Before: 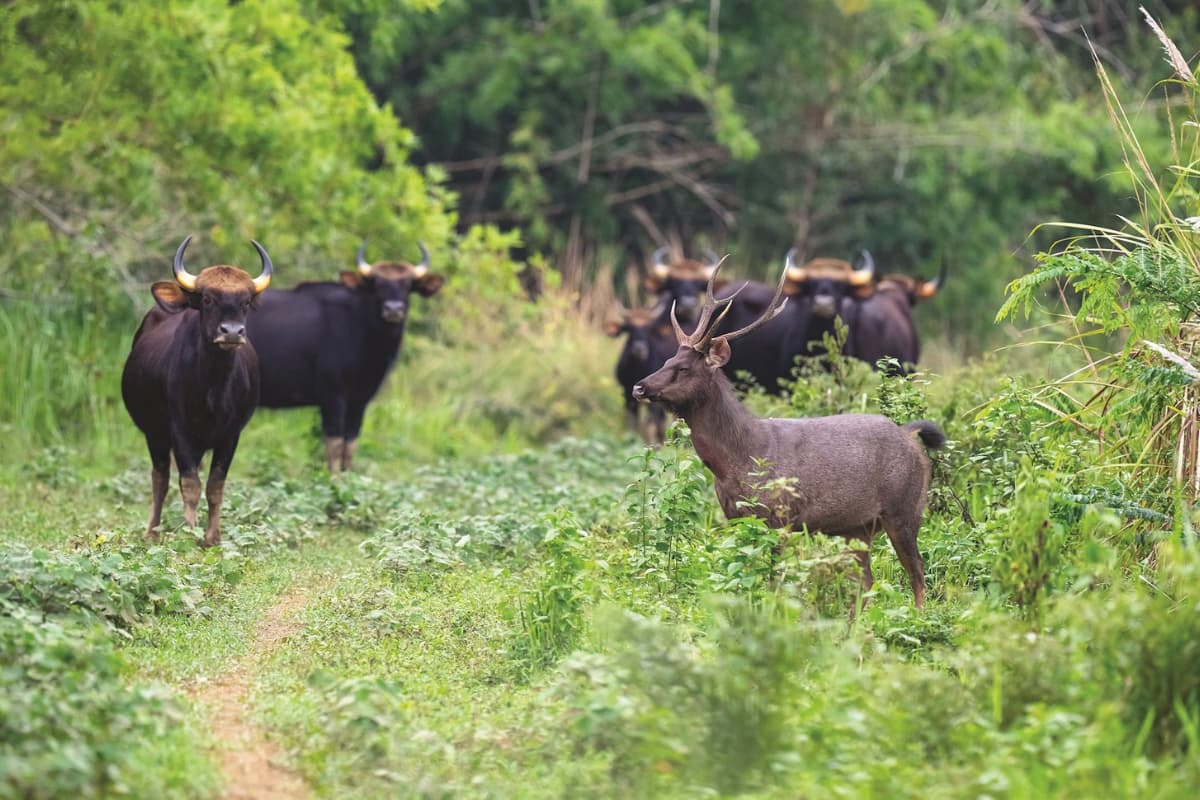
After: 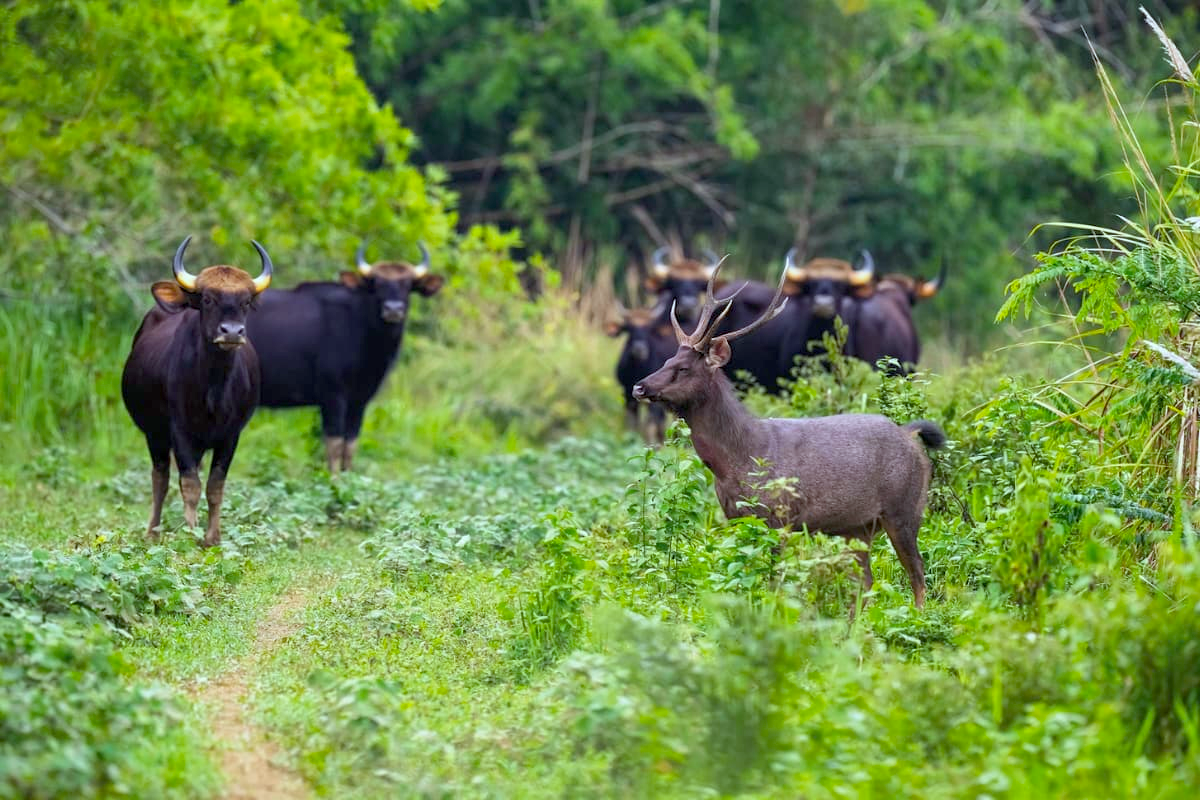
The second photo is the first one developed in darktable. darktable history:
white balance: red 0.925, blue 1.046
color balance rgb: perceptual saturation grading › global saturation 20%, global vibrance 20%
exposure: black level correction 0.012, compensate highlight preservation false
